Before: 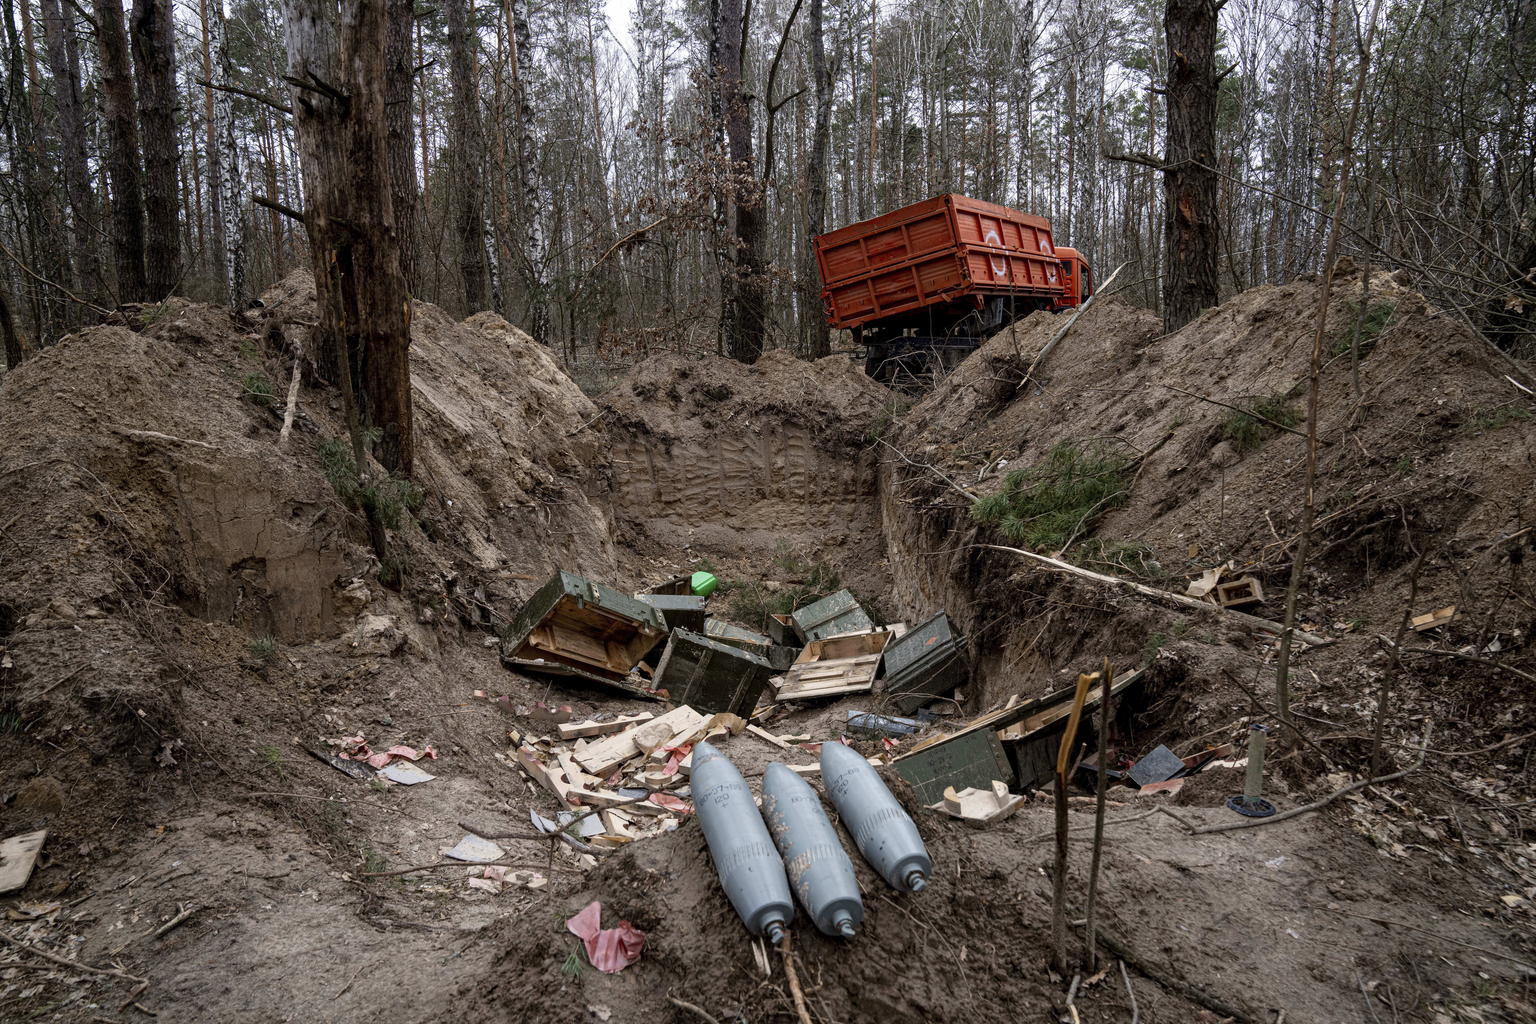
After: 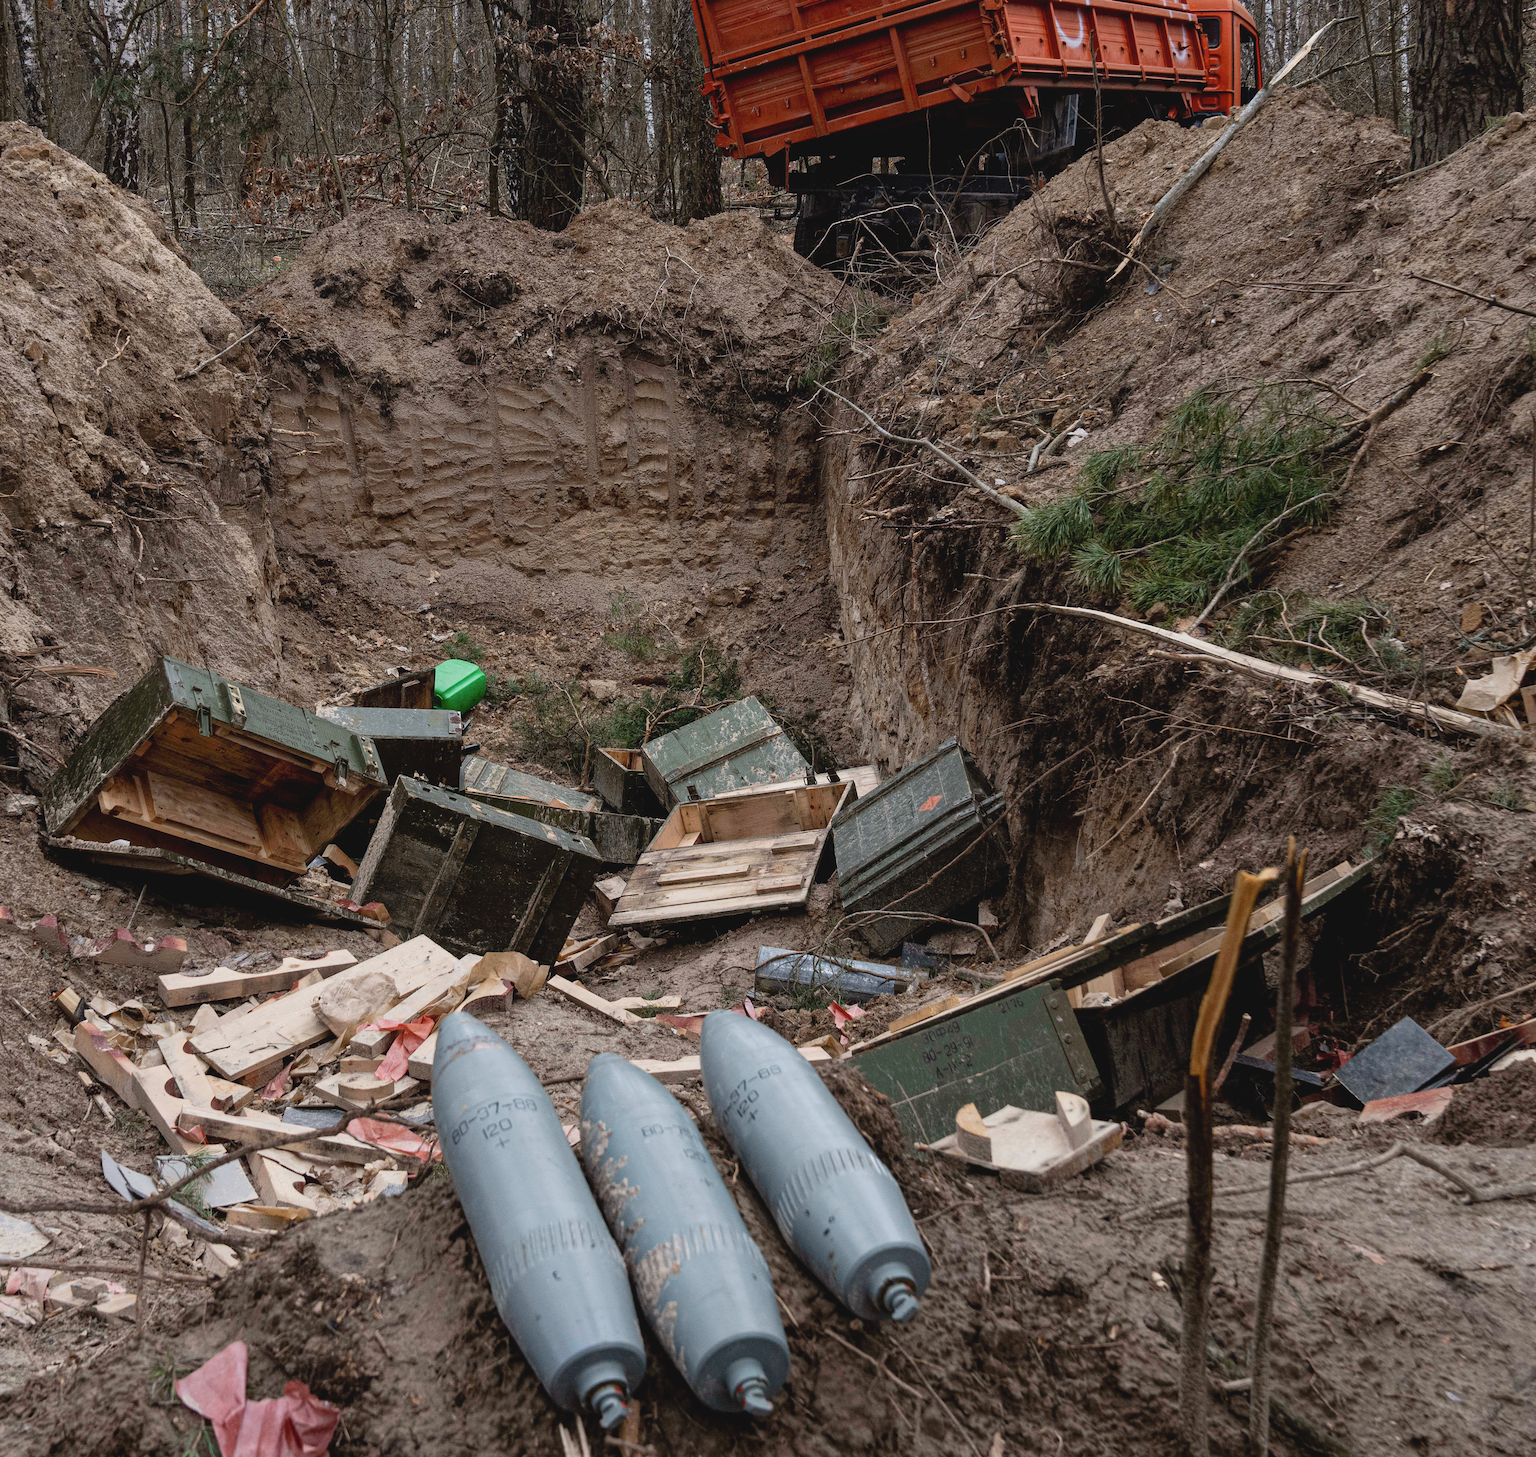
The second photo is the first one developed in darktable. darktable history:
crop: left 31.353%, top 24.684%, right 20.275%, bottom 6.459%
contrast brightness saturation: contrast -0.103, saturation -0.096
